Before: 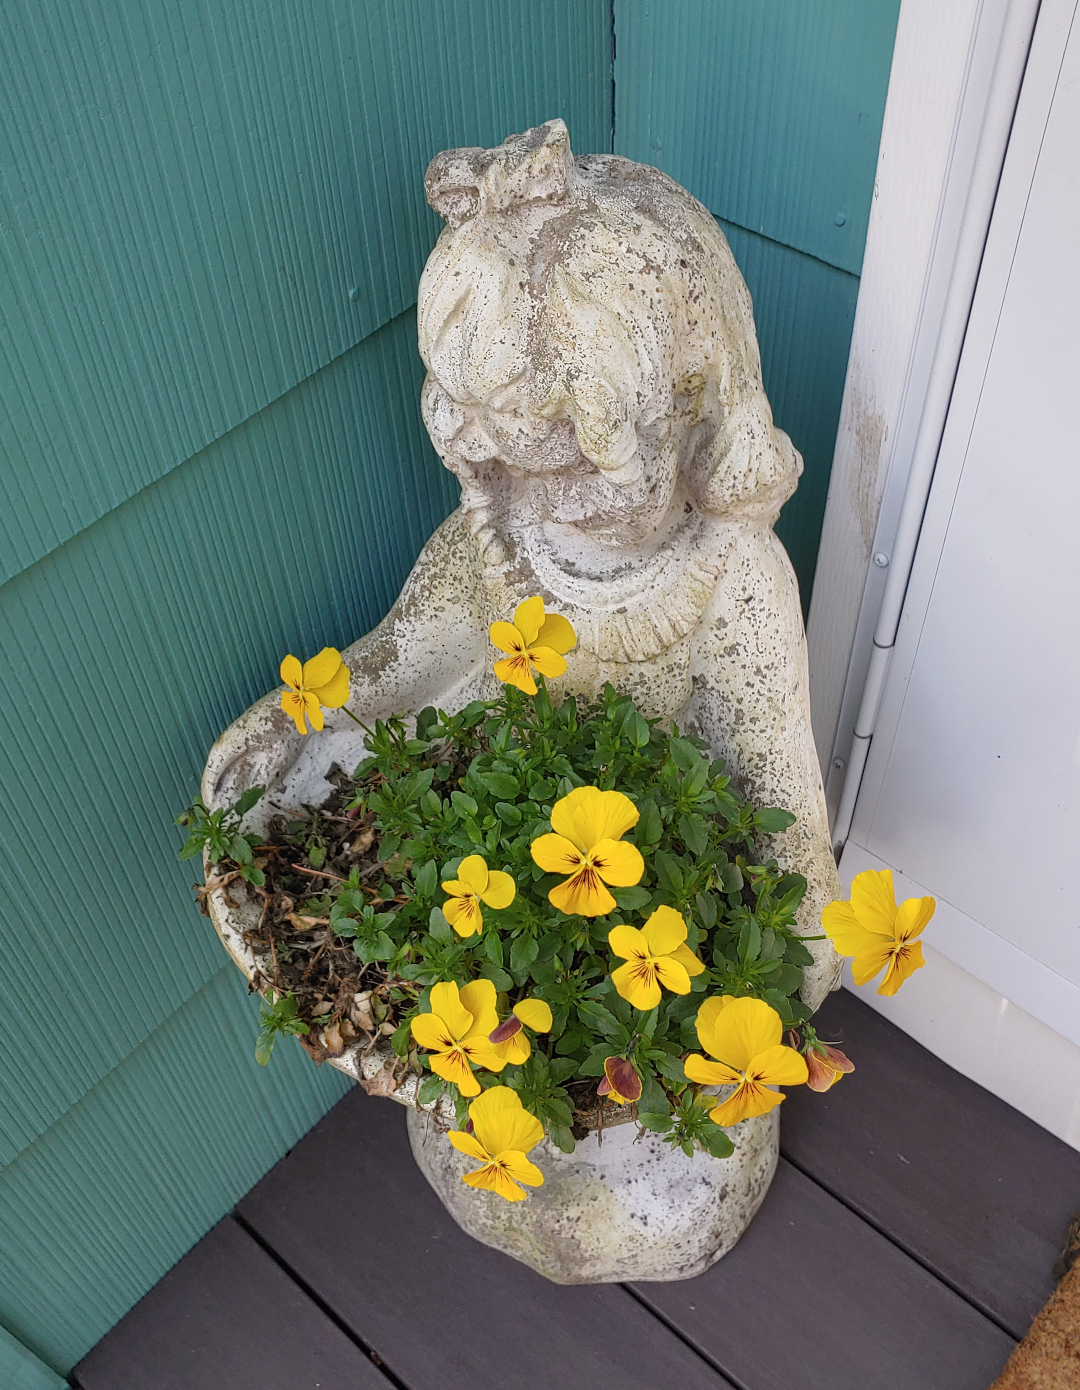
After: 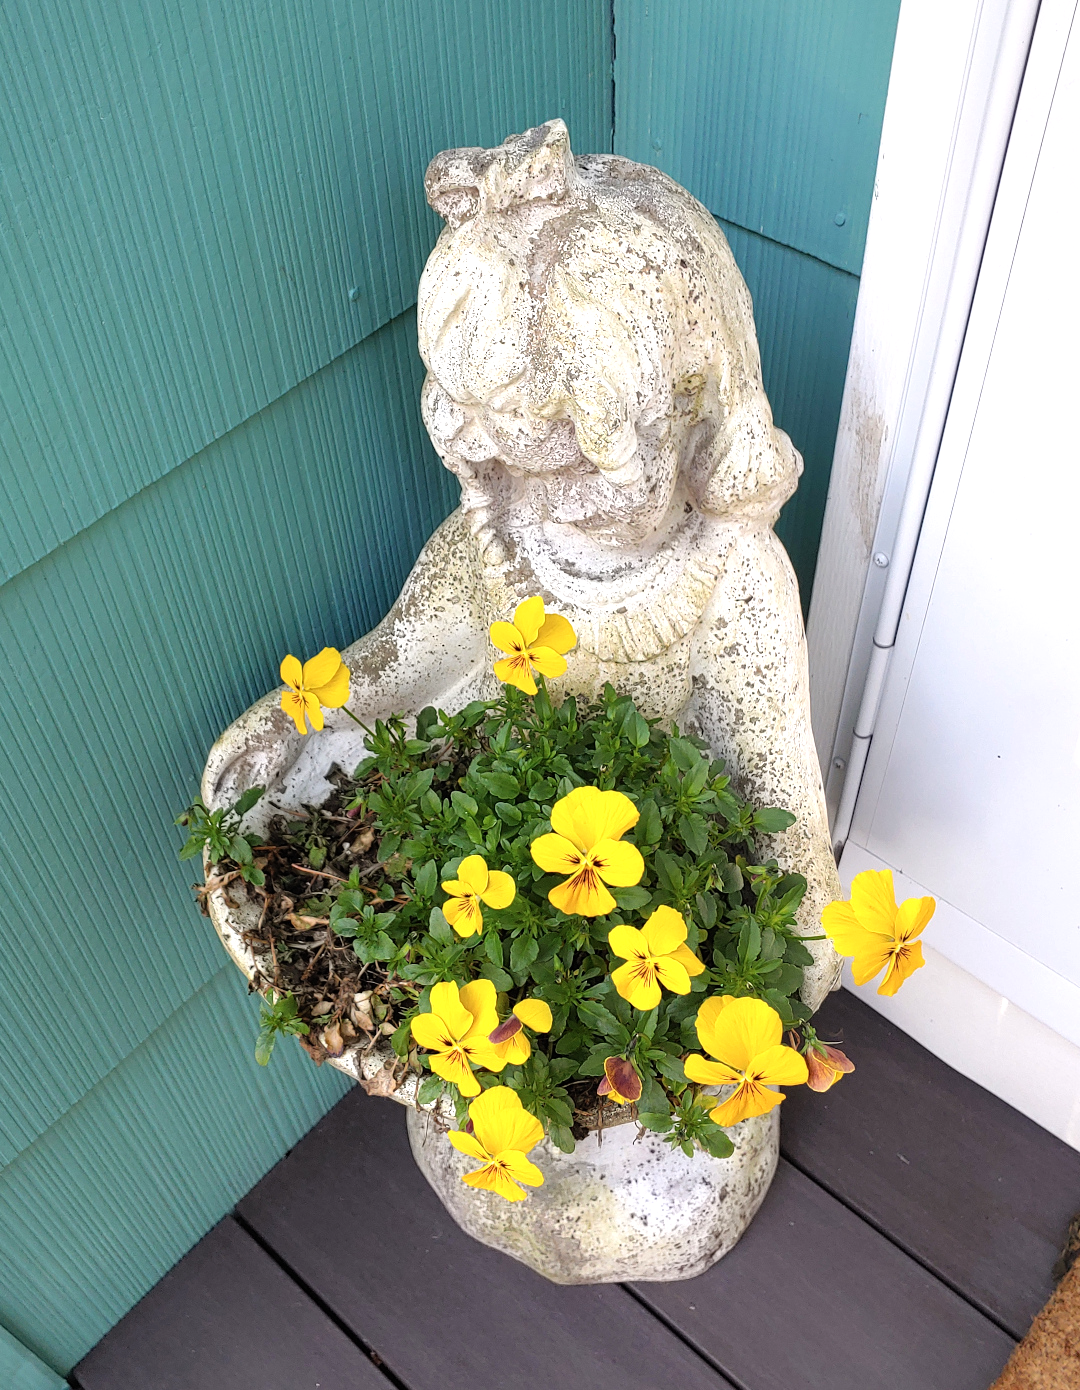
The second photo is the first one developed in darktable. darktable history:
tone equalizer: -8 EV -0.764 EV, -7 EV -0.732 EV, -6 EV -0.608 EV, -5 EV -0.406 EV, -3 EV 0.395 EV, -2 EV 0.6 EV, -1 EV 0.678 EV, +0 EV 0.719 EV
